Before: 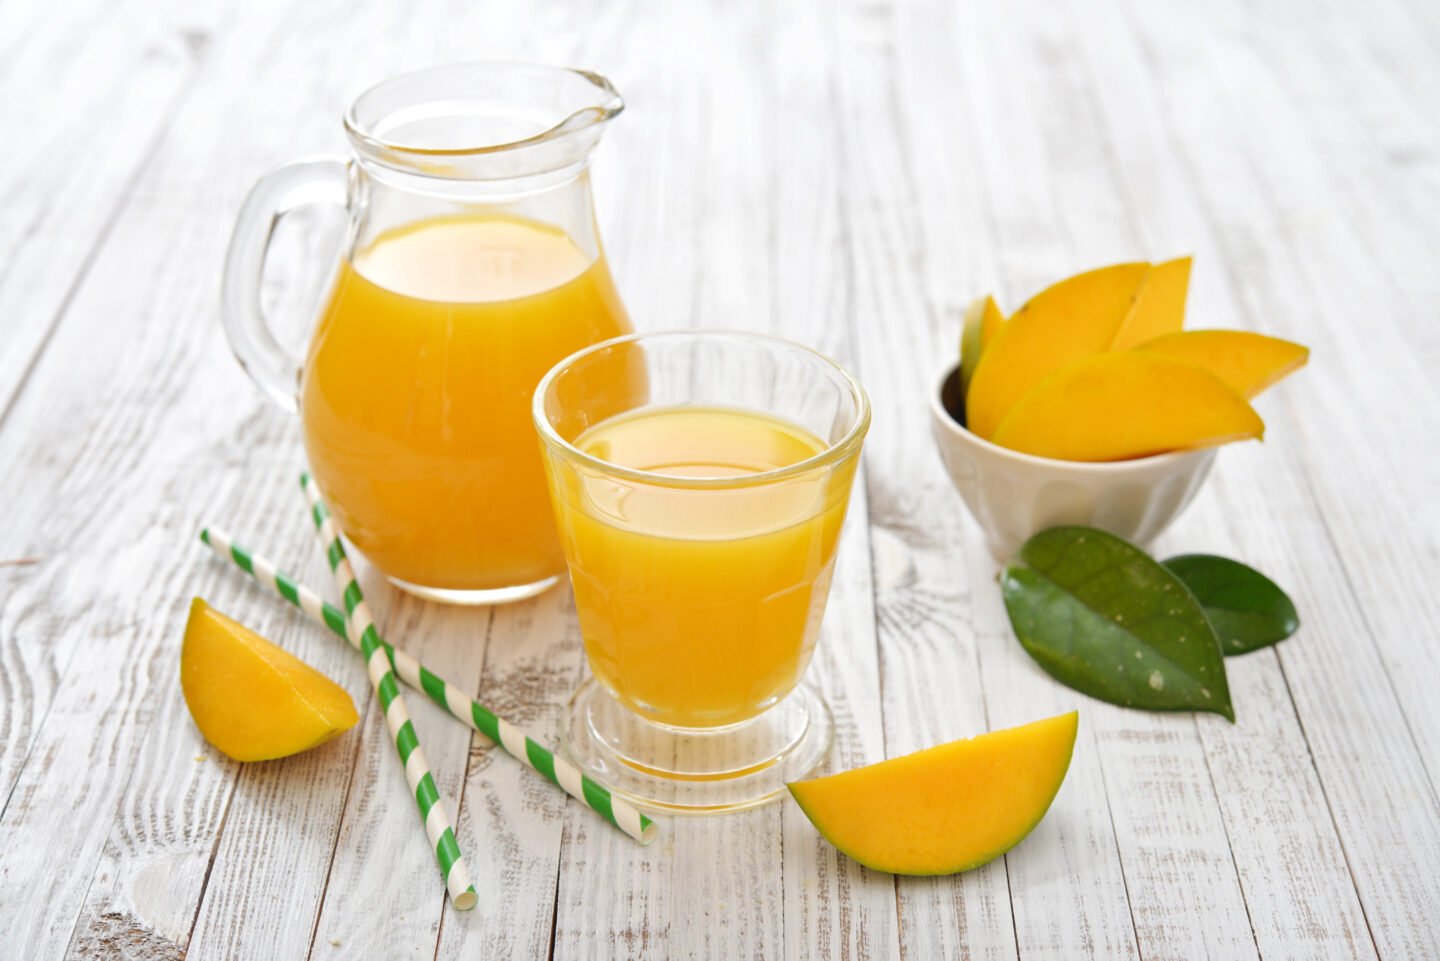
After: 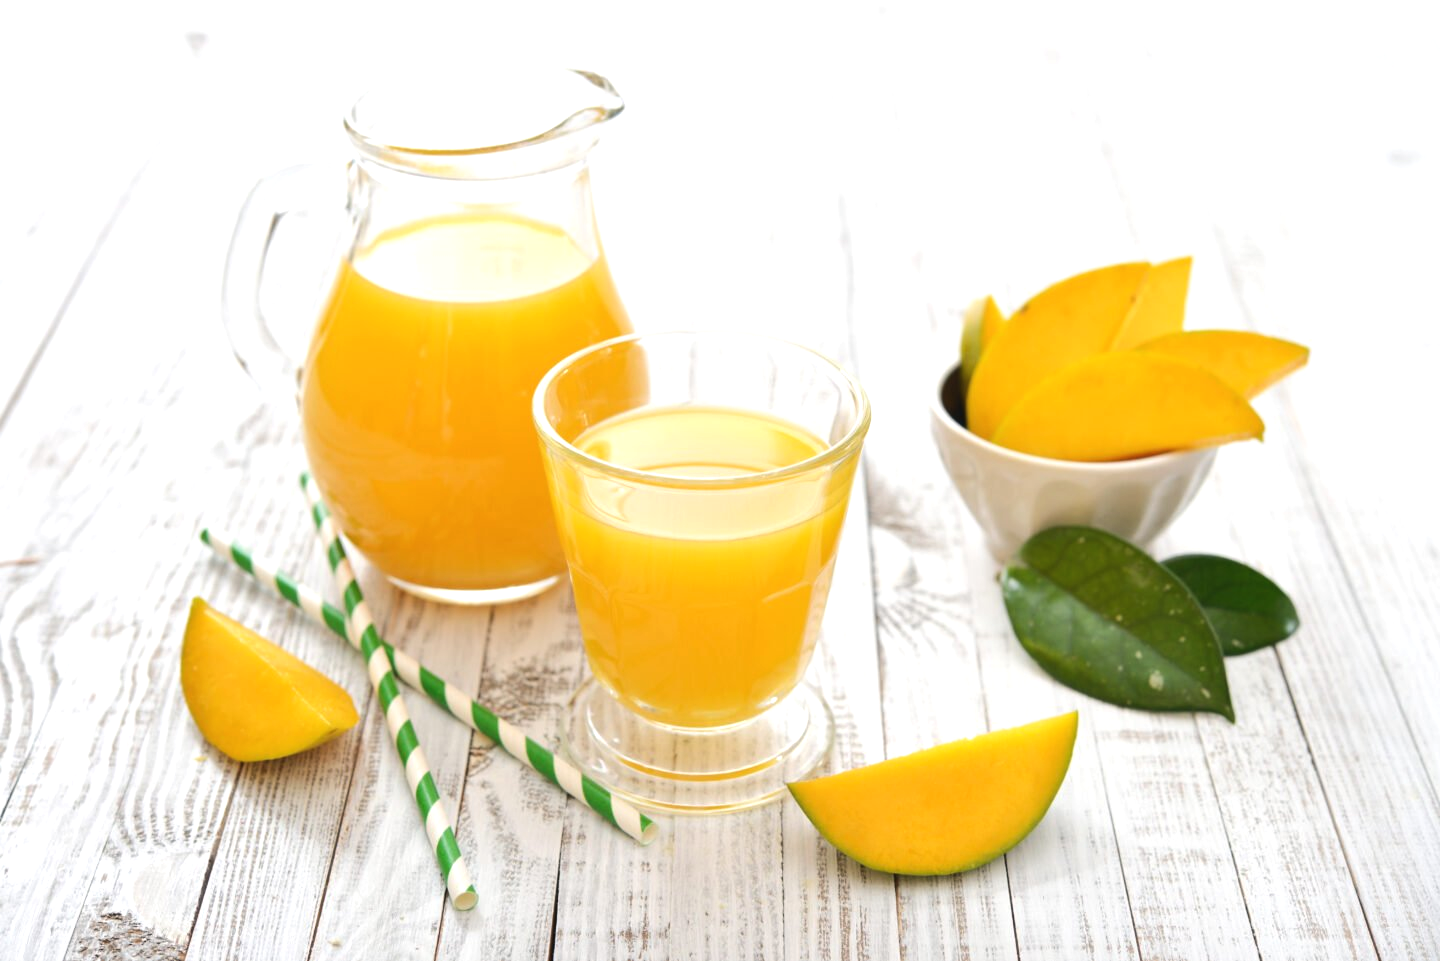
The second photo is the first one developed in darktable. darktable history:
tone equalizer: -8 EV -0.417 EV, -7 EV -0.389 EV, -6 EV -0.333 EV, -5 EV -0.222 EV, -3 EV 0.222 EV, -2 EV 0.333 EV, -1 EV 0.389 EV, +0 EV 0.417 EV, edges refinement/feathering 500, mask exposure compensation -1.57 EV, preserve details no
color balance: mode lift, gamma, gain (sRGB), lift [1, 1, 1.022, 1.026]
